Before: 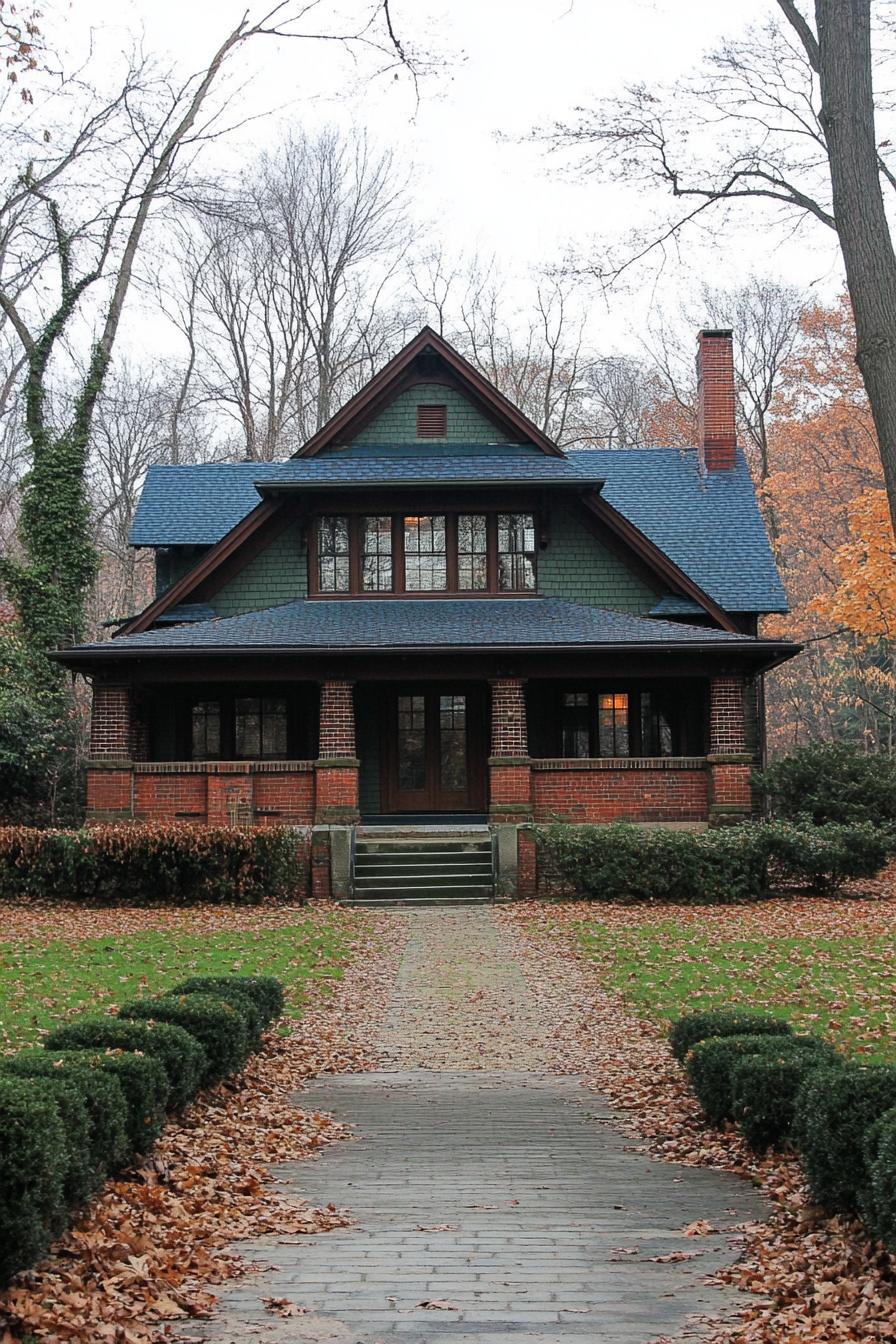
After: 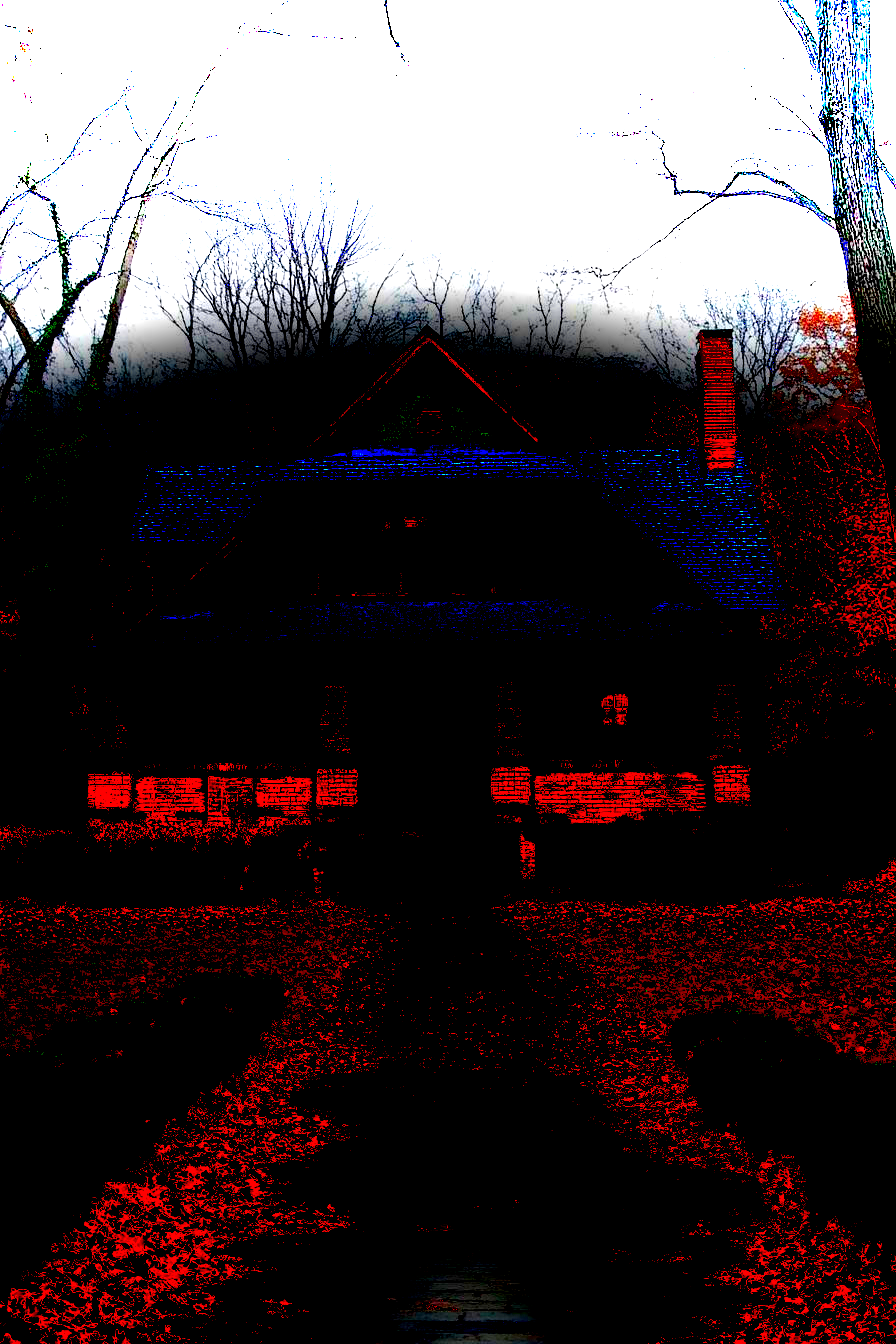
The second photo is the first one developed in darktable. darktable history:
local contrast: detail 130%
exposure: black level correction 0.099, exposure 2.995 EV, compensate exposure bias true, compensate highlight preservation false
